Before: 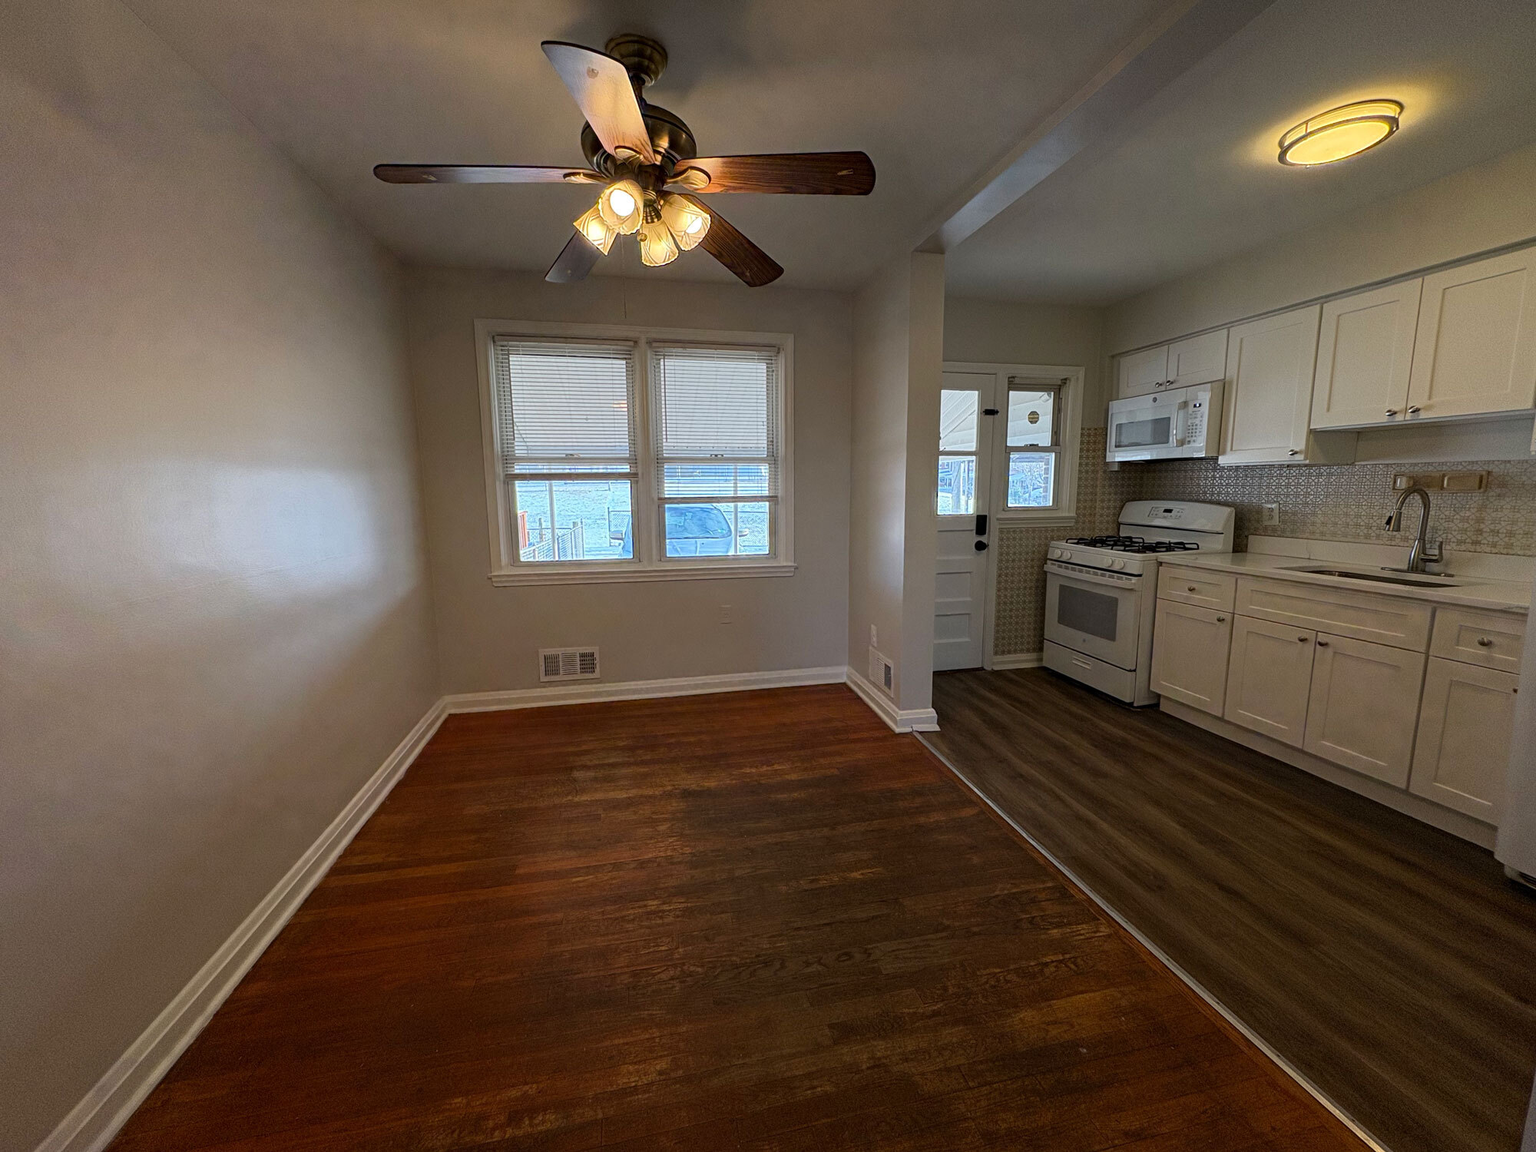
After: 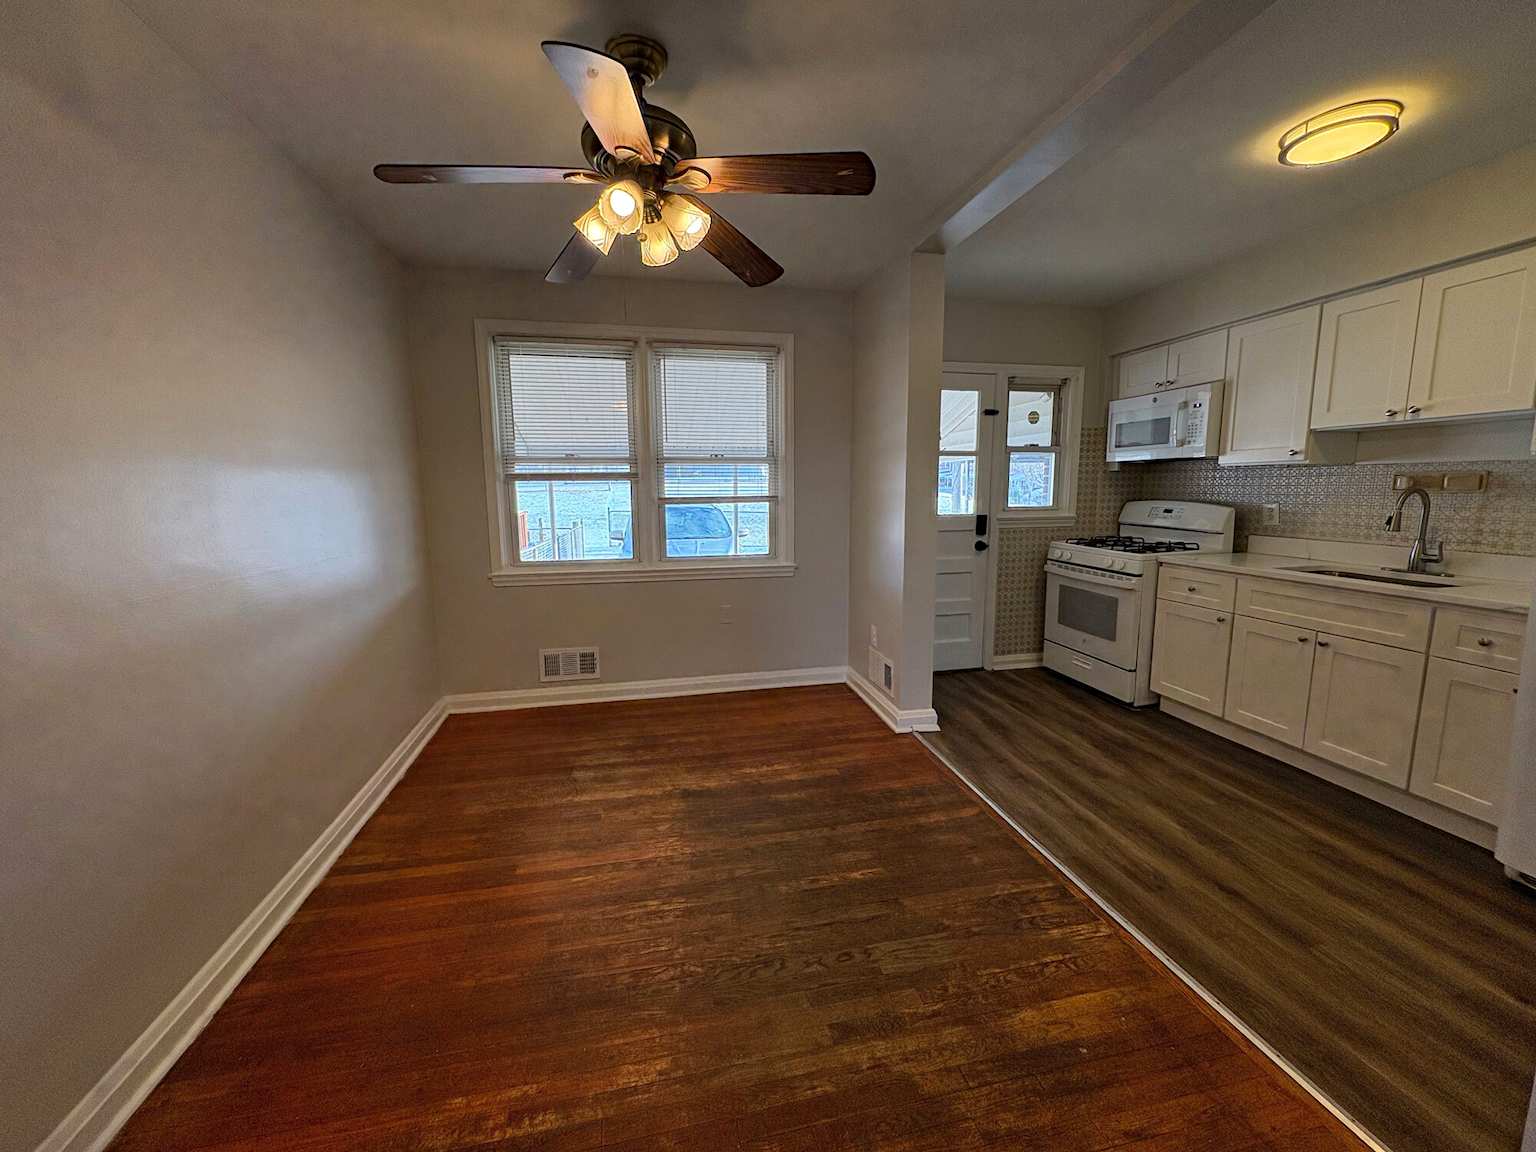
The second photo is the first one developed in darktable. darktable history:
haze removal: strength 0.104, compatibility mode true, adaptive false
levels: gray 59.38%, white 99.9%
shadows and highlights: low approximation 0.01, soften with gaussian
